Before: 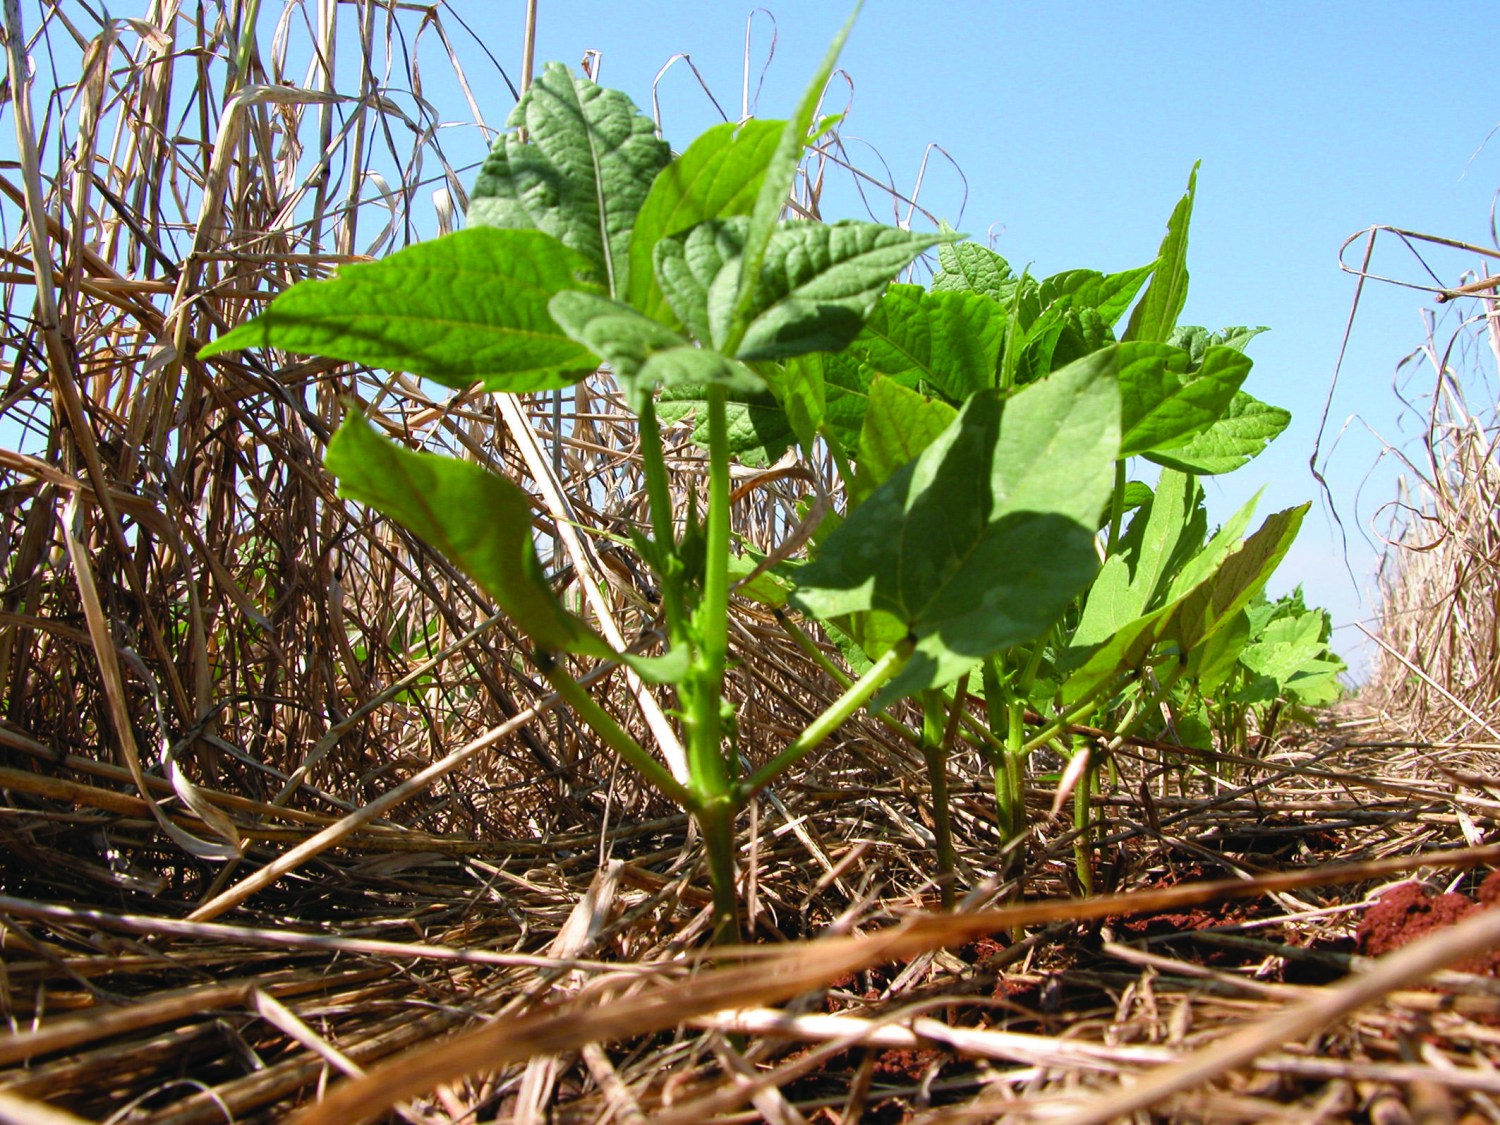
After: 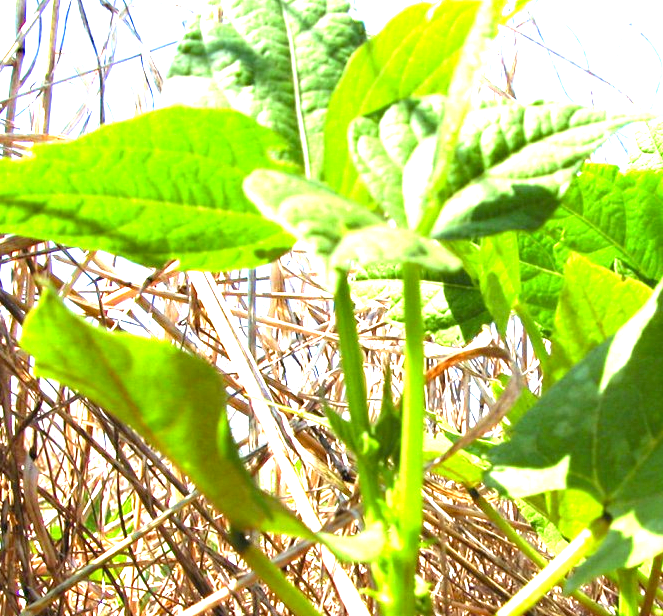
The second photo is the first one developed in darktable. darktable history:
exposure: black level correction 0.001, exposure 2 EV, compensate highlight preservation false
crop: left 20.386%, top 10.805%, right 35.386%, bottom 34.376%
